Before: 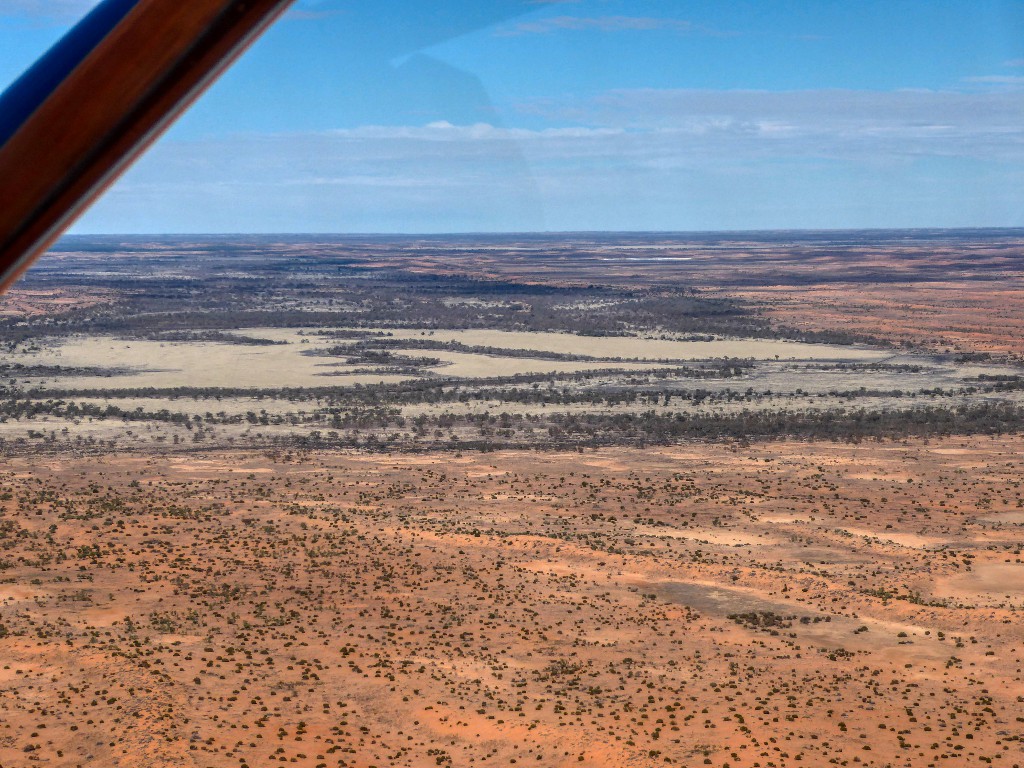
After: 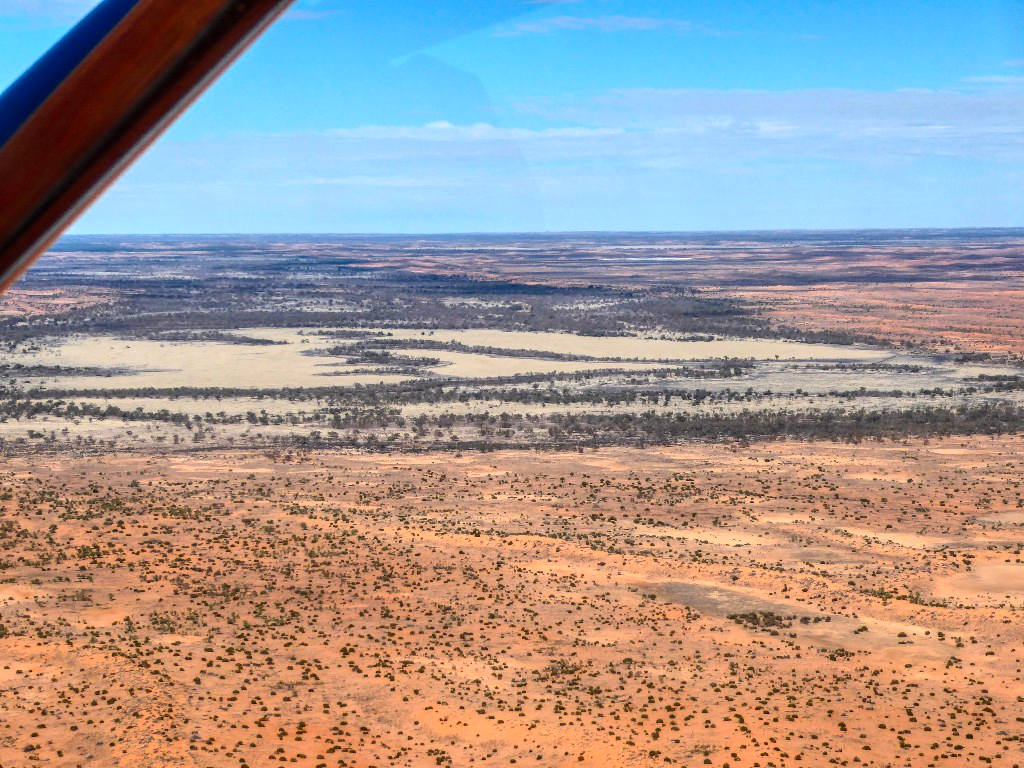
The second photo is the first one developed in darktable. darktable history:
contrast brightness saturation: contrast 0.202, brightness 0.162, saturation 0.219
